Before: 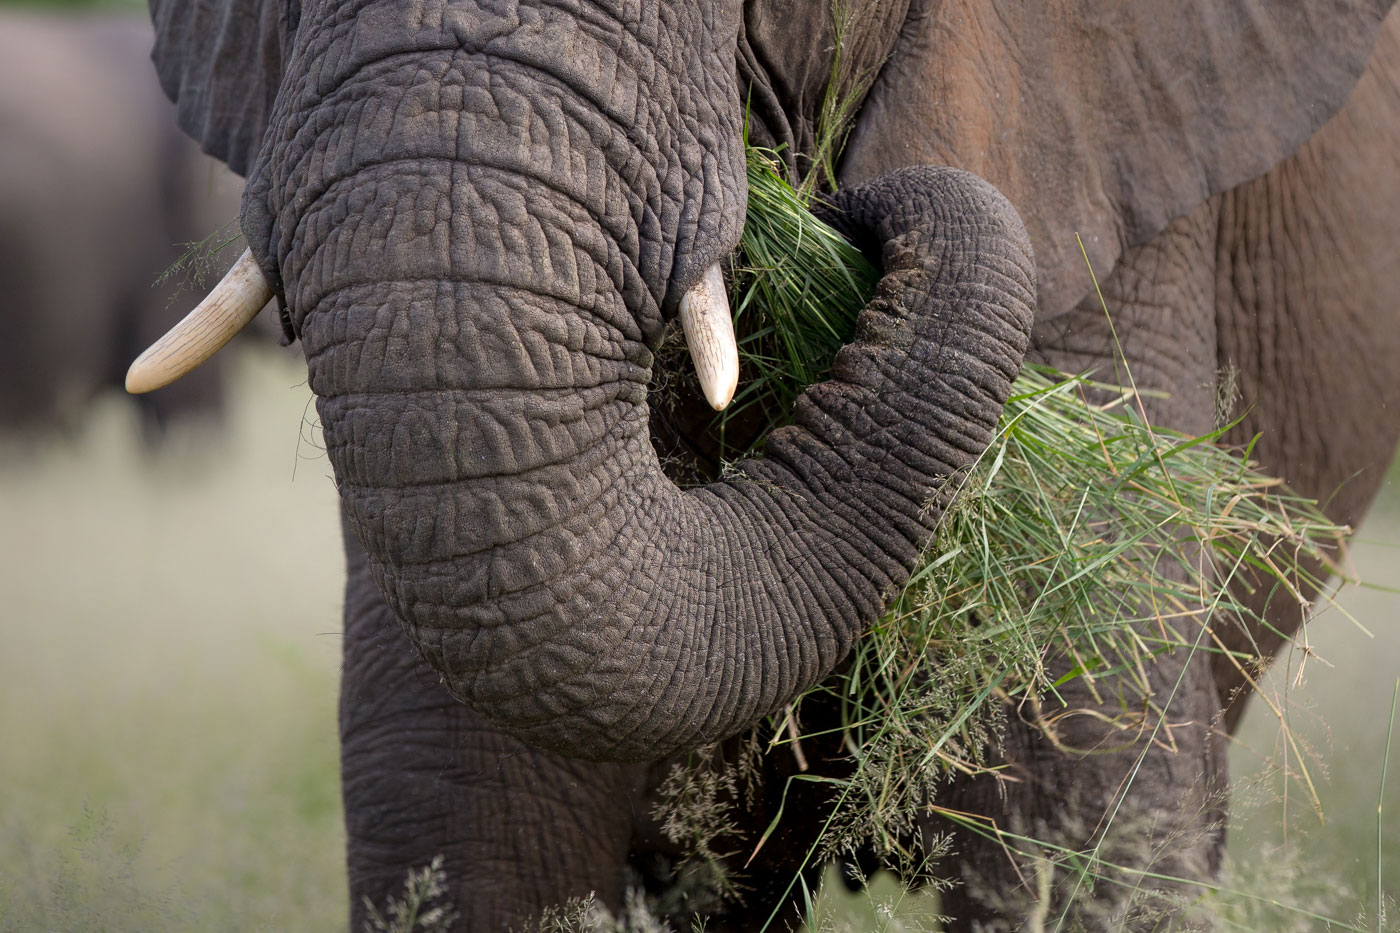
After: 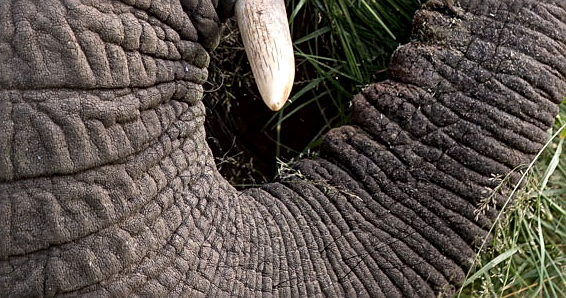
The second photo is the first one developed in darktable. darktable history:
sharpen: on, module defaults
crop: left 31.751%, top 32.172%, right 27.8%, bottom 35.83%
local contrast: mode bilateral grid, contrast 20, coarseness 50, detail 148%, midtone range 0.2
